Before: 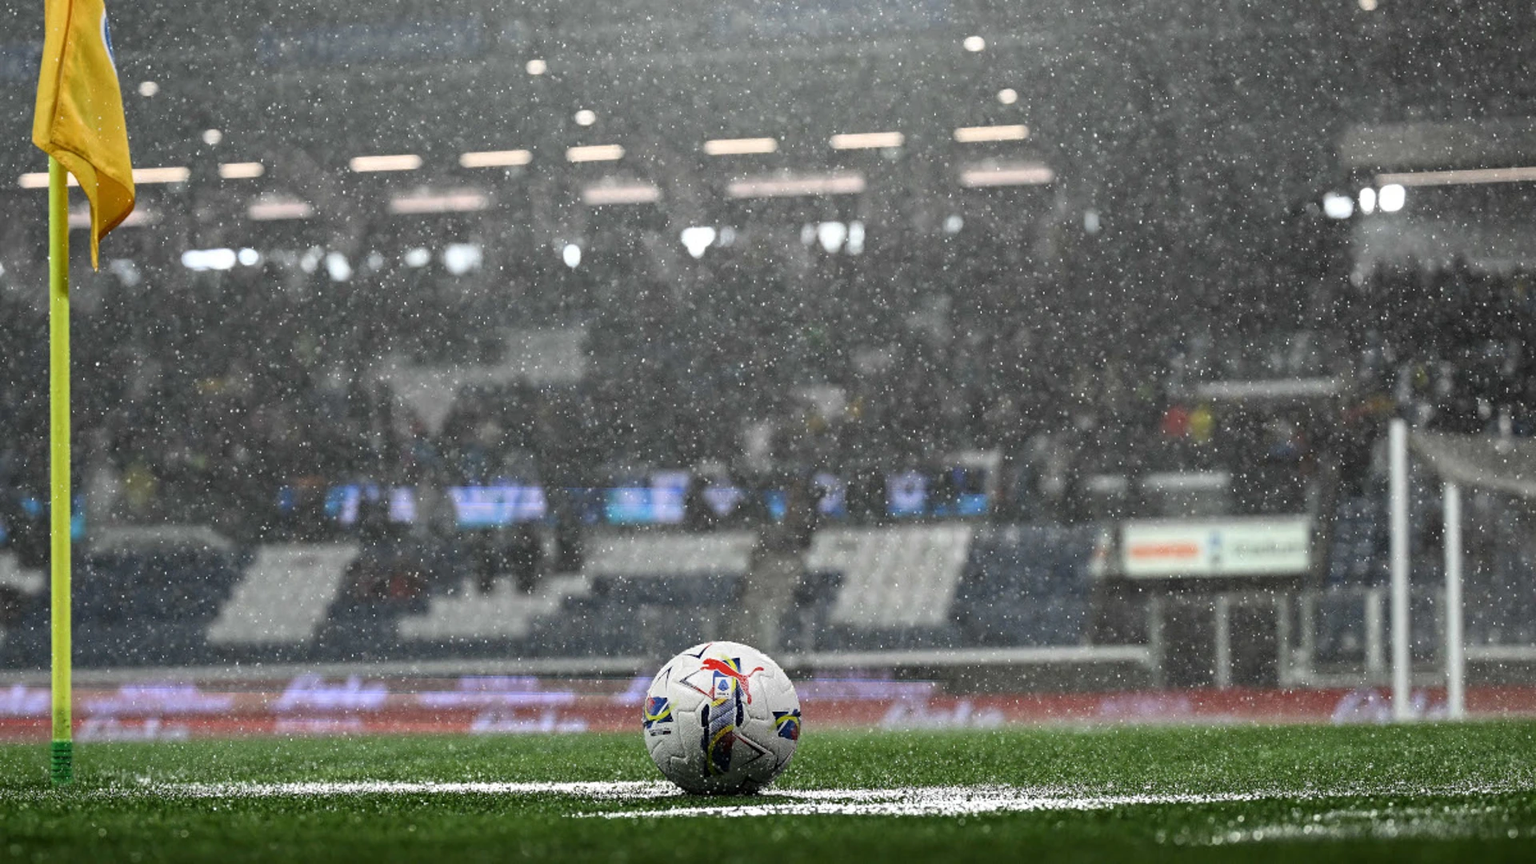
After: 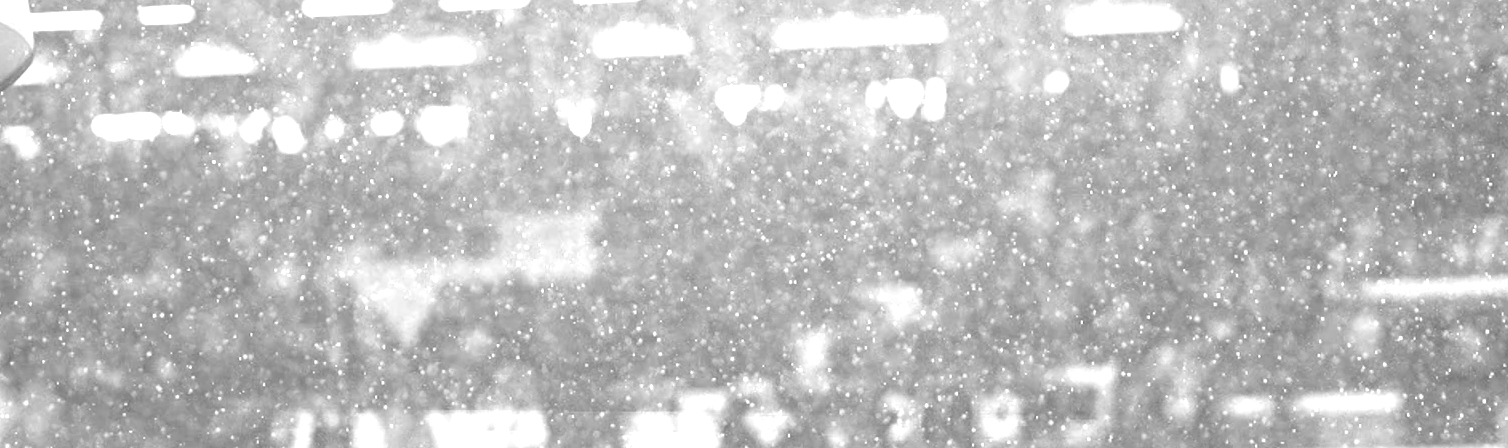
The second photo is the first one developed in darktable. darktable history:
colorize: hue 34.49°, saturation 35.33%, source mix 100%, version 1
crop: left 7.036%, top 18.398%, right 14.379%, bottom 40.043%
monochrome: on, module defaults
contrast brightness saturation: contrast 0.2, brightness 0.16, saturation 0.22
